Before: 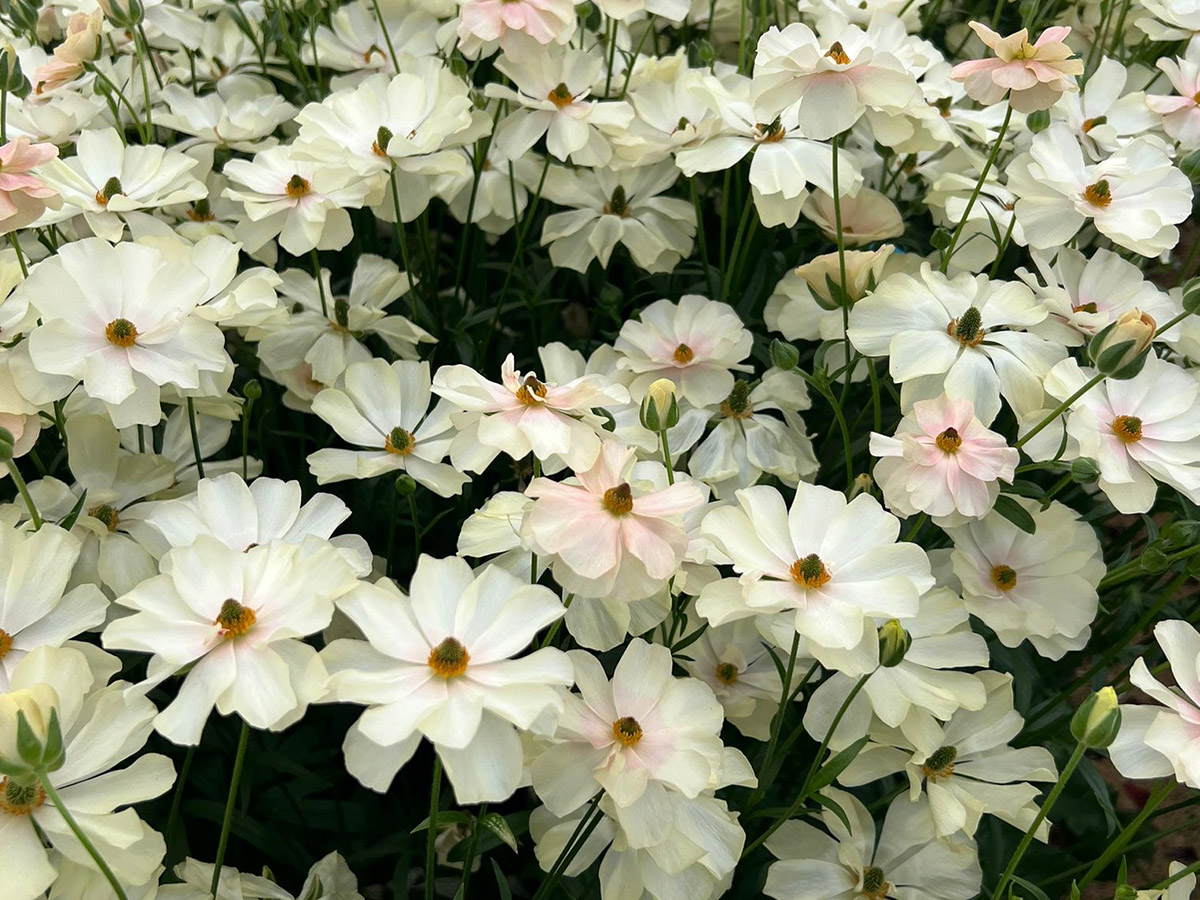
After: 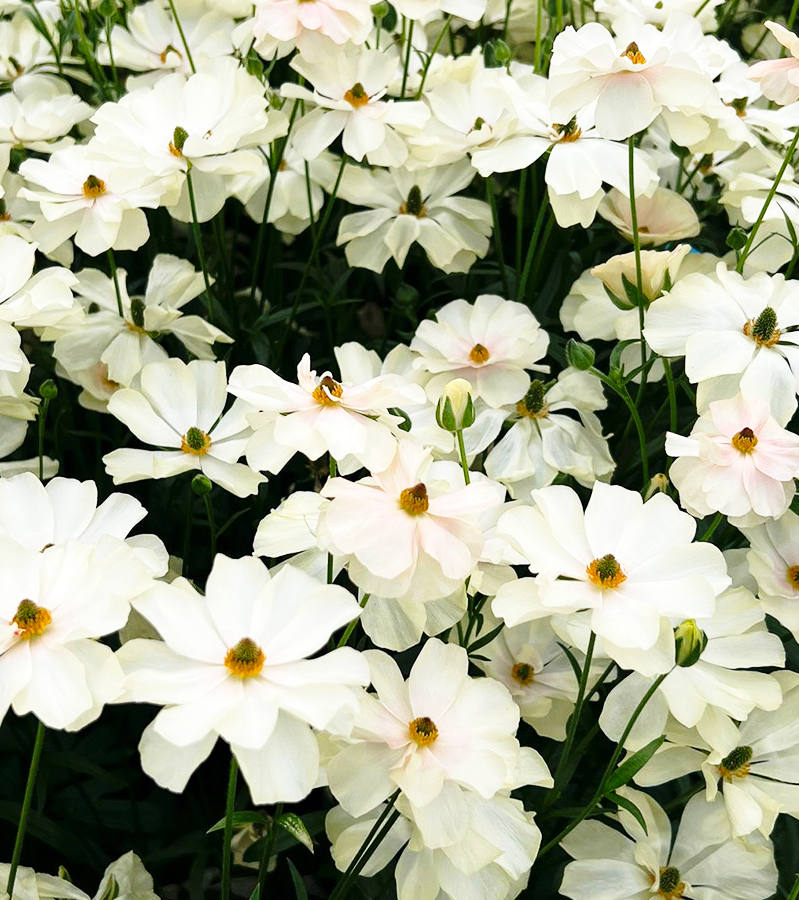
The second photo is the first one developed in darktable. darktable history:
crop: left 17.062%, right 16.331%
base curve: curves: ch0 [(0, 0) (0.028, 0.03) (0.121, 0.232) (0.46, 0.748) (0.859, 0.968) (1, 1)], preserve colors none
